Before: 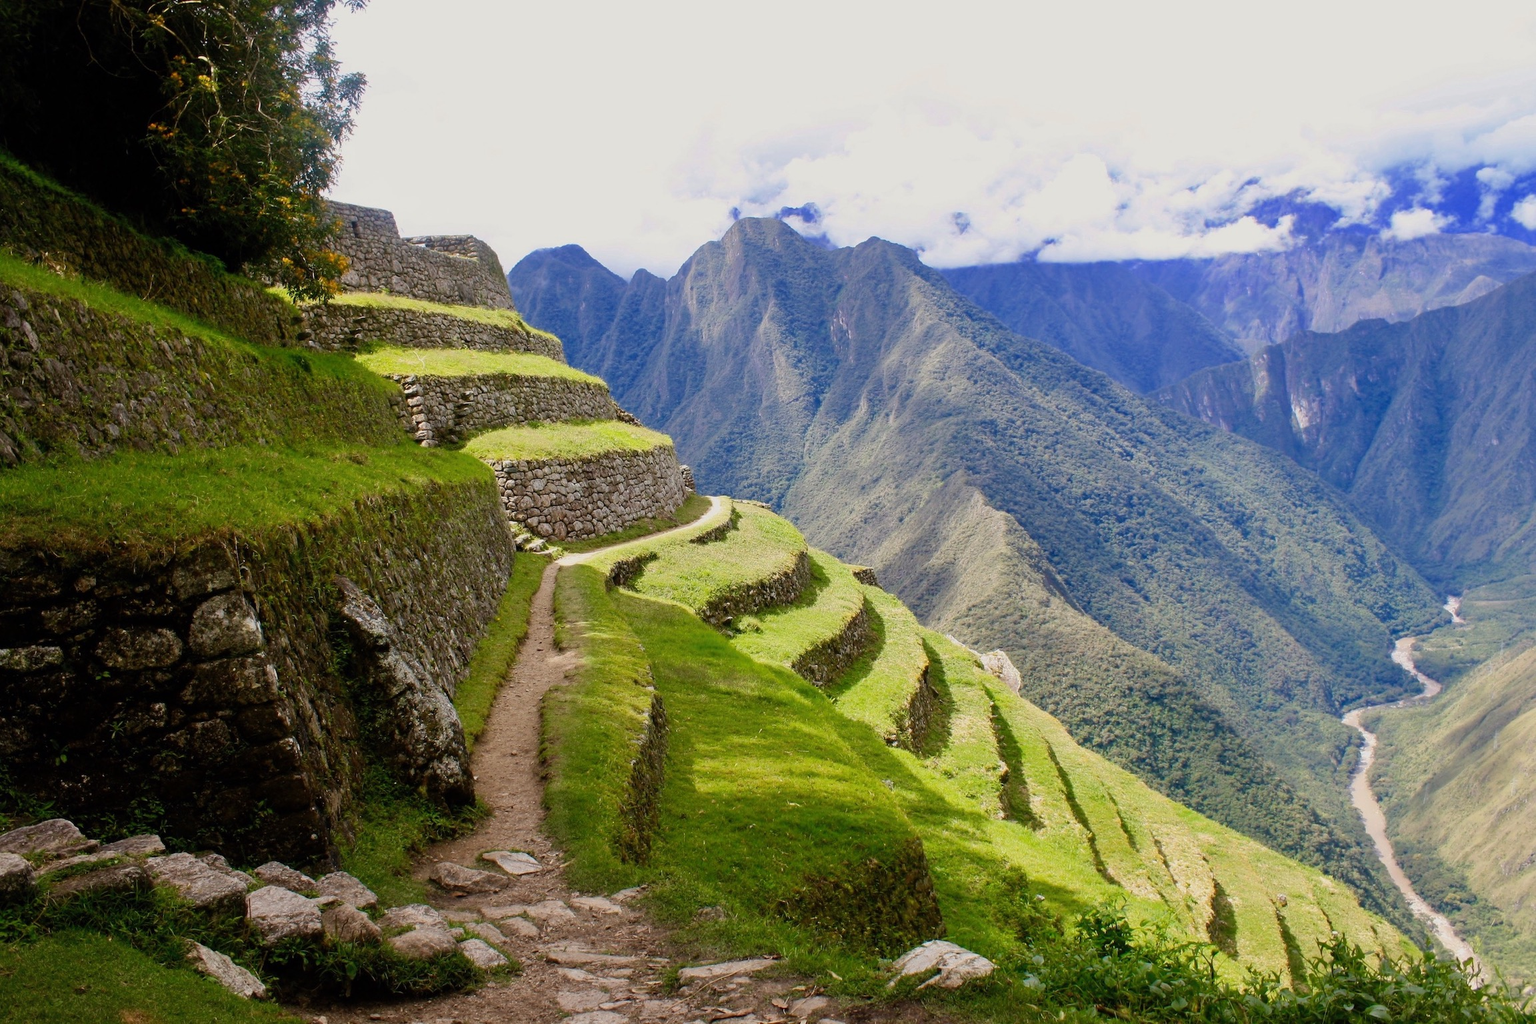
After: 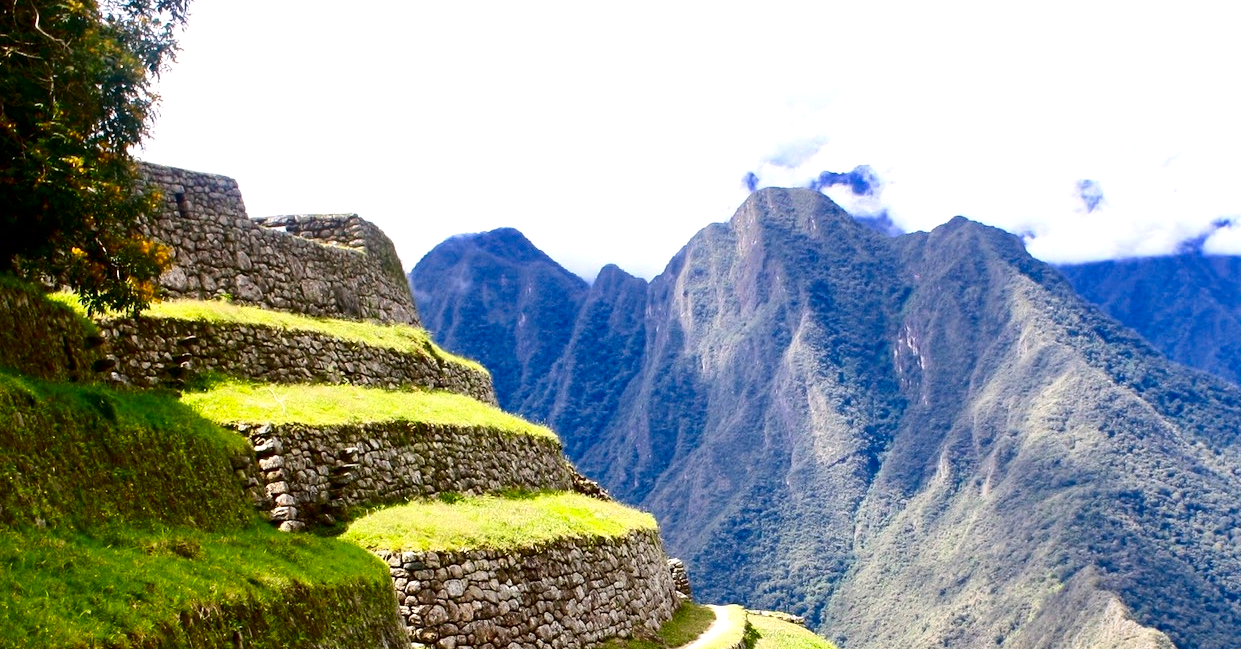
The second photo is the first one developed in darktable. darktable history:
exposure: black level correction 0, exposure 0.7 EV, compensate exposure bias true, compensate highlight preservation false
contrast brightness saturation: contrast 0.19, brightness -0.24, saturation 0.11
crop: left 15.306%, top 9.065%, right 30.789%, bottom 48.638%
